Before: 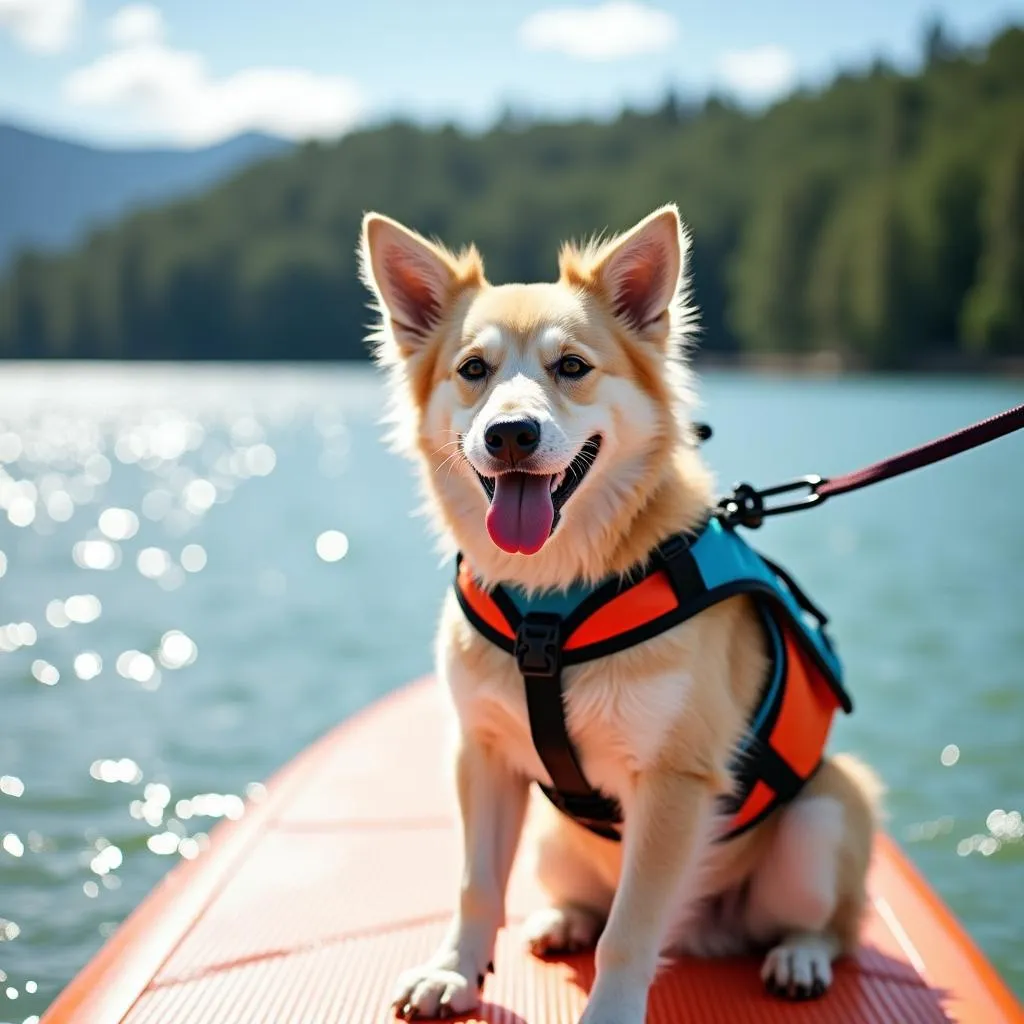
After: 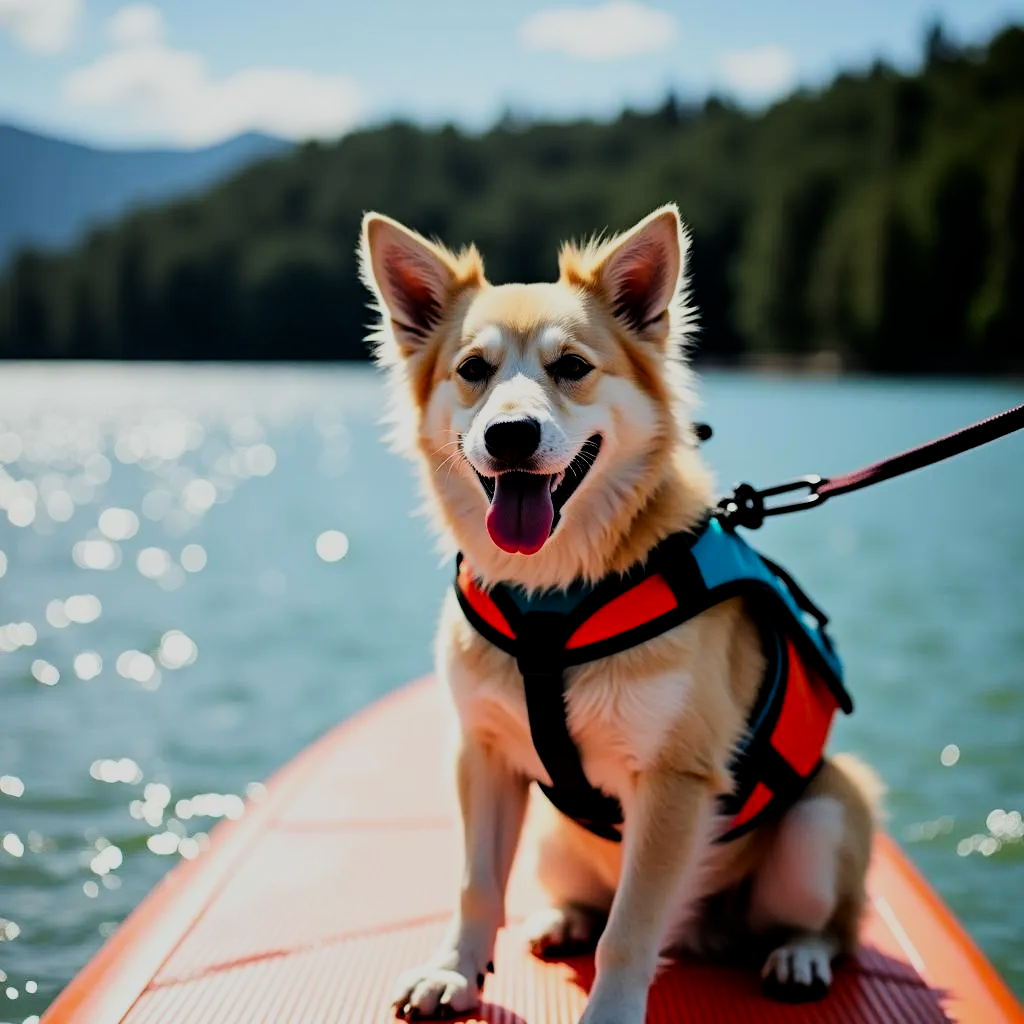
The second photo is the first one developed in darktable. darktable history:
contrast brightness saturation: contrast 0.09, saturation 0.28
exposure: exposure -0.582 EV, compensate highlight preservation false
filmic rgb: black relative exposure -5 EV, hardness 2.88, contrast 1.5
